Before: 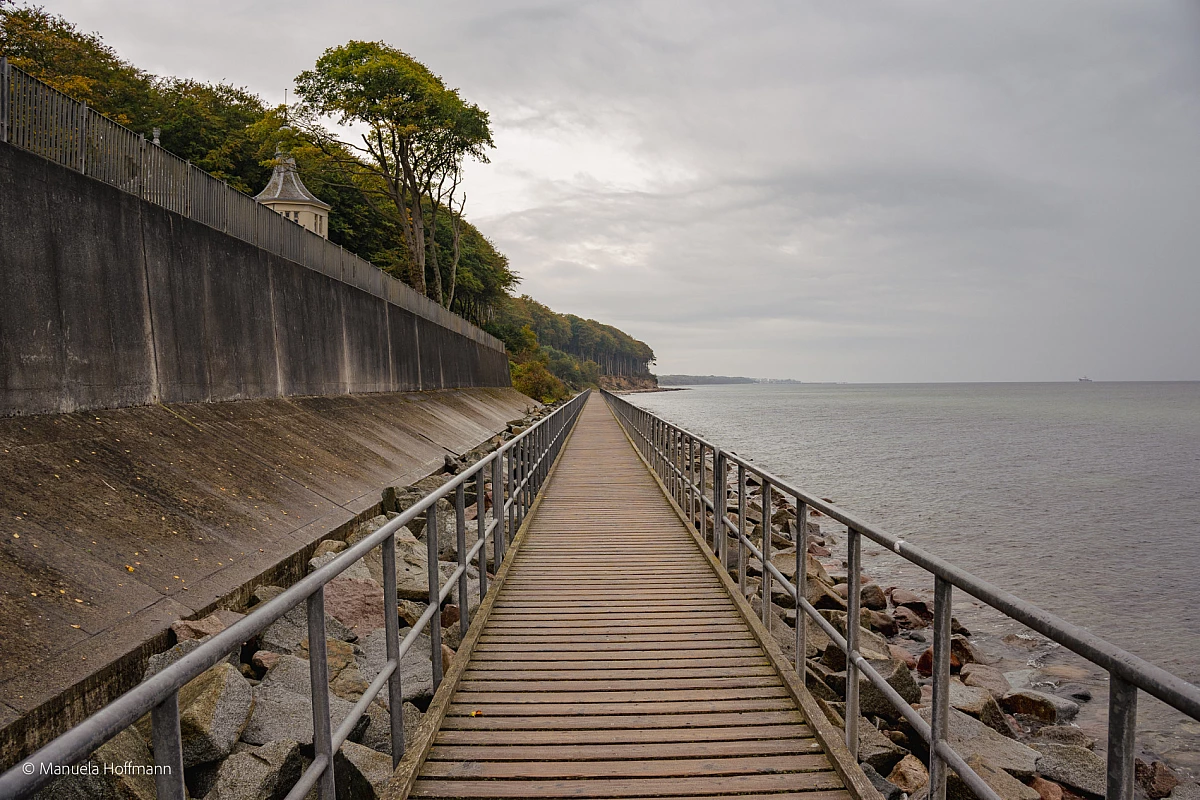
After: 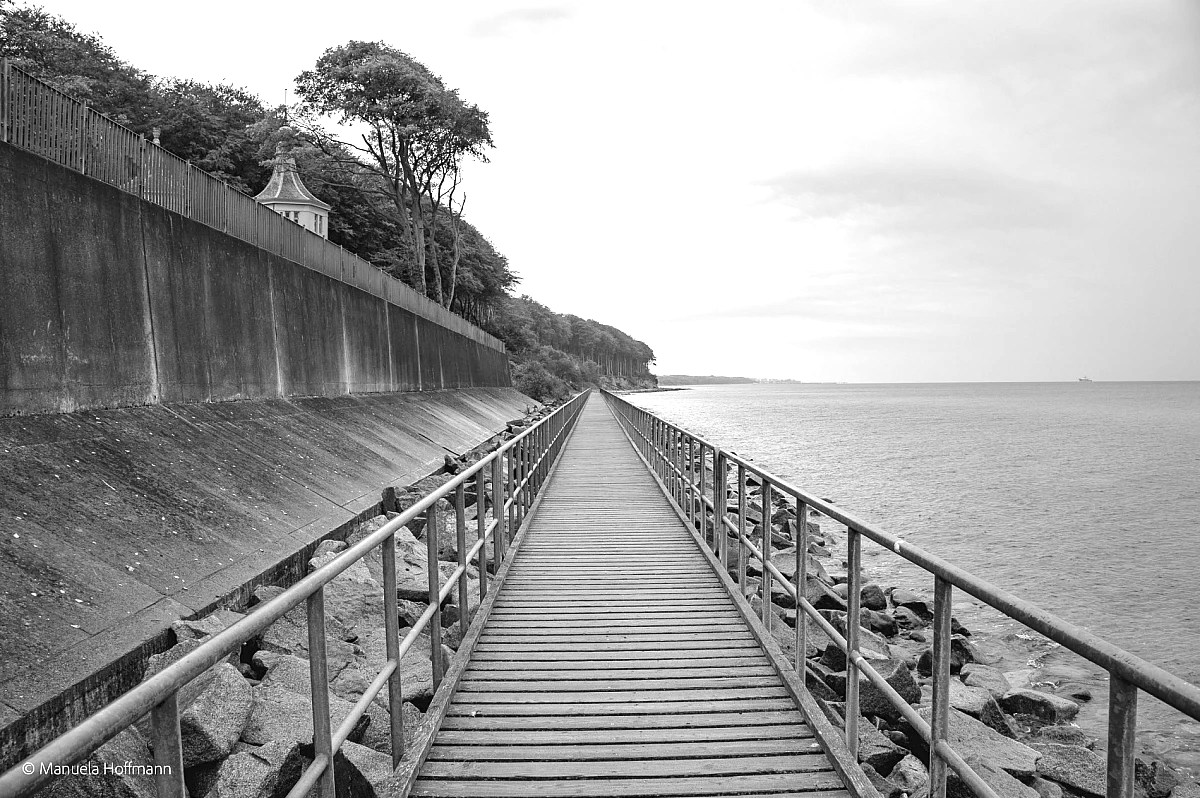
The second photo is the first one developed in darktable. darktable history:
exposure: black level correction 0, exposure 1 EV, compensate exposure bias true, compensate highlight preservation false
crop: top 0.05%, bottom 0.098%
color balance rgb: perceptual saturation grading › global saturation 10%, global vibrance 10%
monochrome: on, module defaults
